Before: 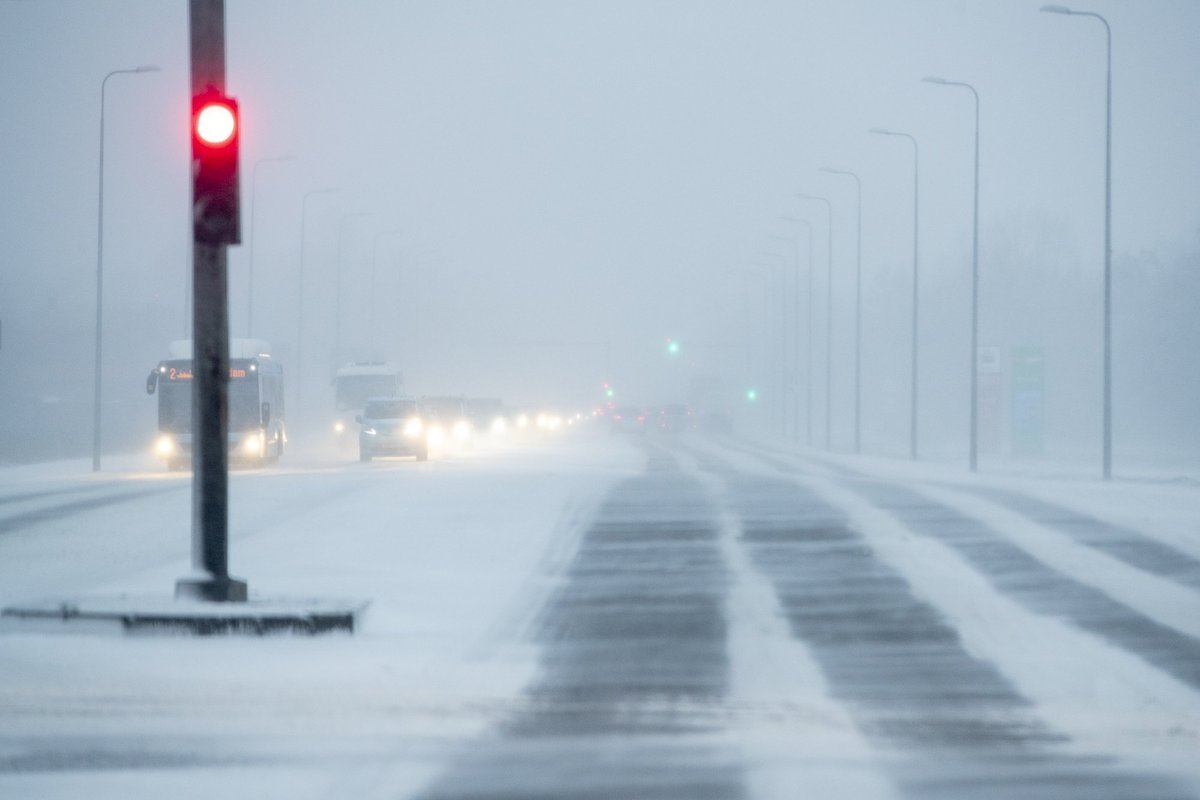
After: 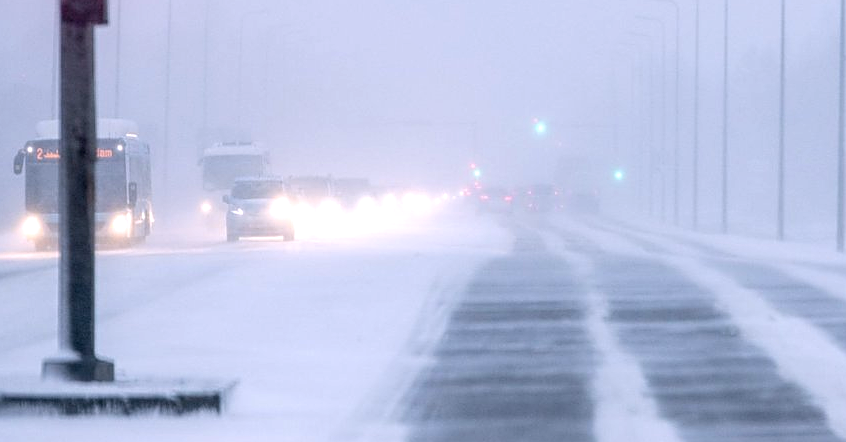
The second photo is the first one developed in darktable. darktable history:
sharpen: on, module defaults
white balance: red 1.05, blue 1.072
local contrast: on, module defaults
color balance rgb: linear chroma grading › global chroma 3.45%, perceptual saturation grading › global saturation 11.24%, perceptual brilliance grading › global brilliance 3.04%, global vibrance 2.8%
crop: left 11.123%, top 27.61%, right 18.3%, bottom 17.034%
